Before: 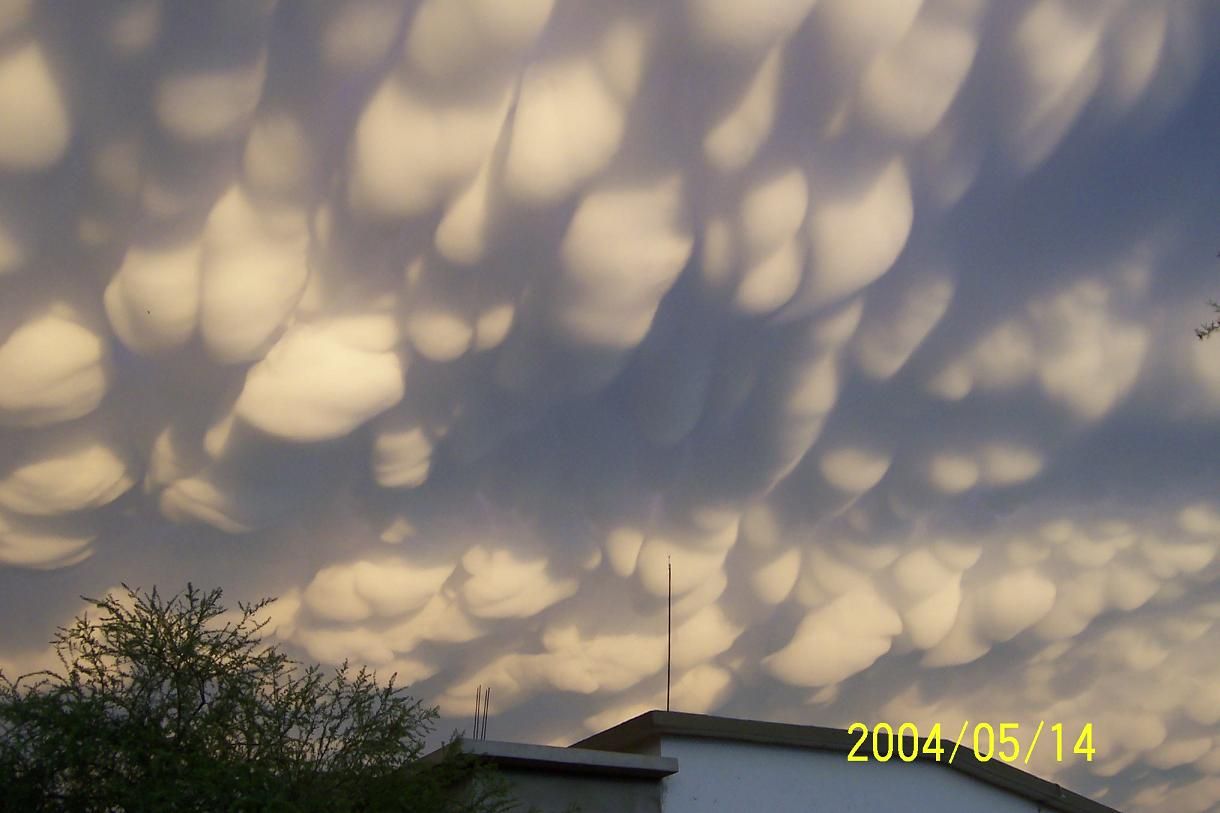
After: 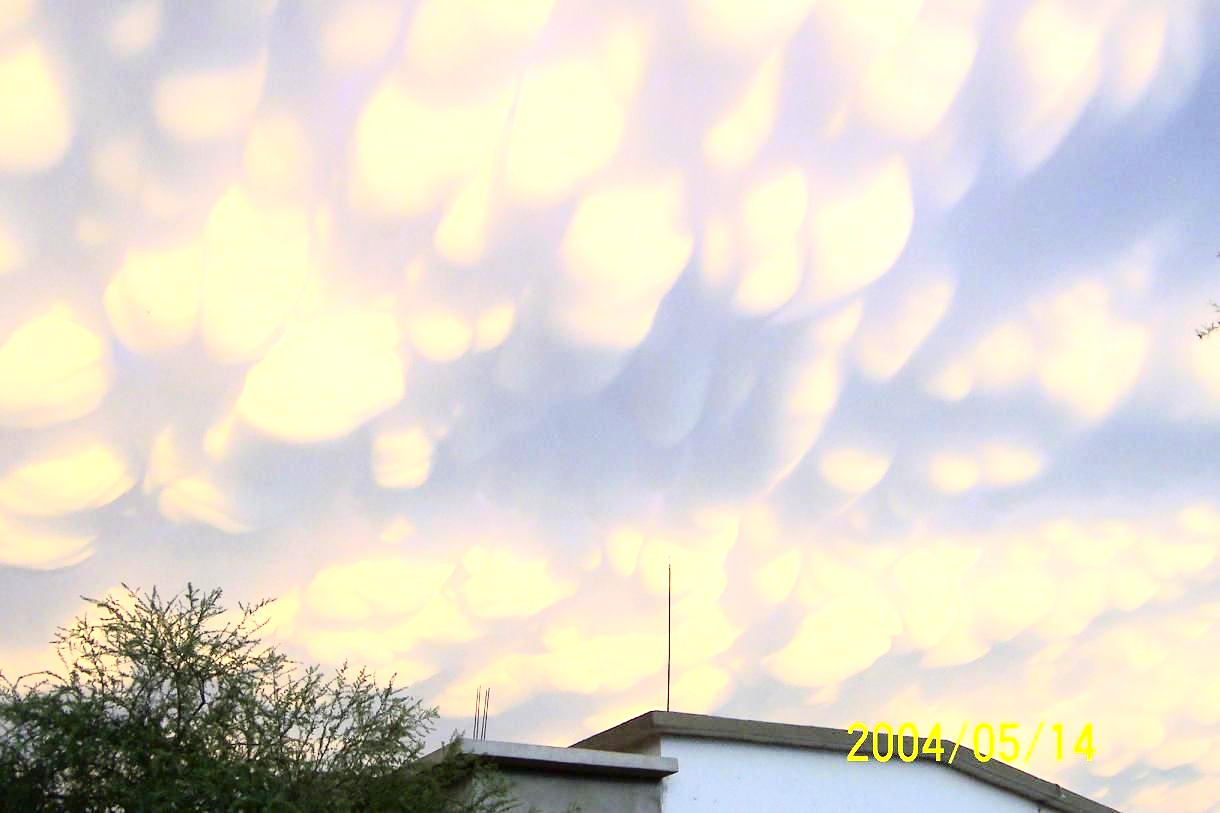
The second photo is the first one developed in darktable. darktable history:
tone curve: curves: ch0 [(0, 0) (0.003, 0.002) (0.011, 0.008) (0.025, 0.019) (0.044, 0.034) (0.069, 0.053) (0.1, 0.079) (0.136, 0.127) (0.177, 0.191) (0.224, 0.274) (0.277, 0.367) (0.335, 0.465) (0.399, 0.552) (0.468, 0.643) (0.543, 0.737) (0.623, 0.82) (0.709, 0.891) (0.801, 0.928) (0.898, 0.963) (1, 1)], color space Lab, independent channels, preserve colors none
exposure: black level correction 0, exposure 1.365 EV, compensate exposure bias true, compensate highlight preservation false
